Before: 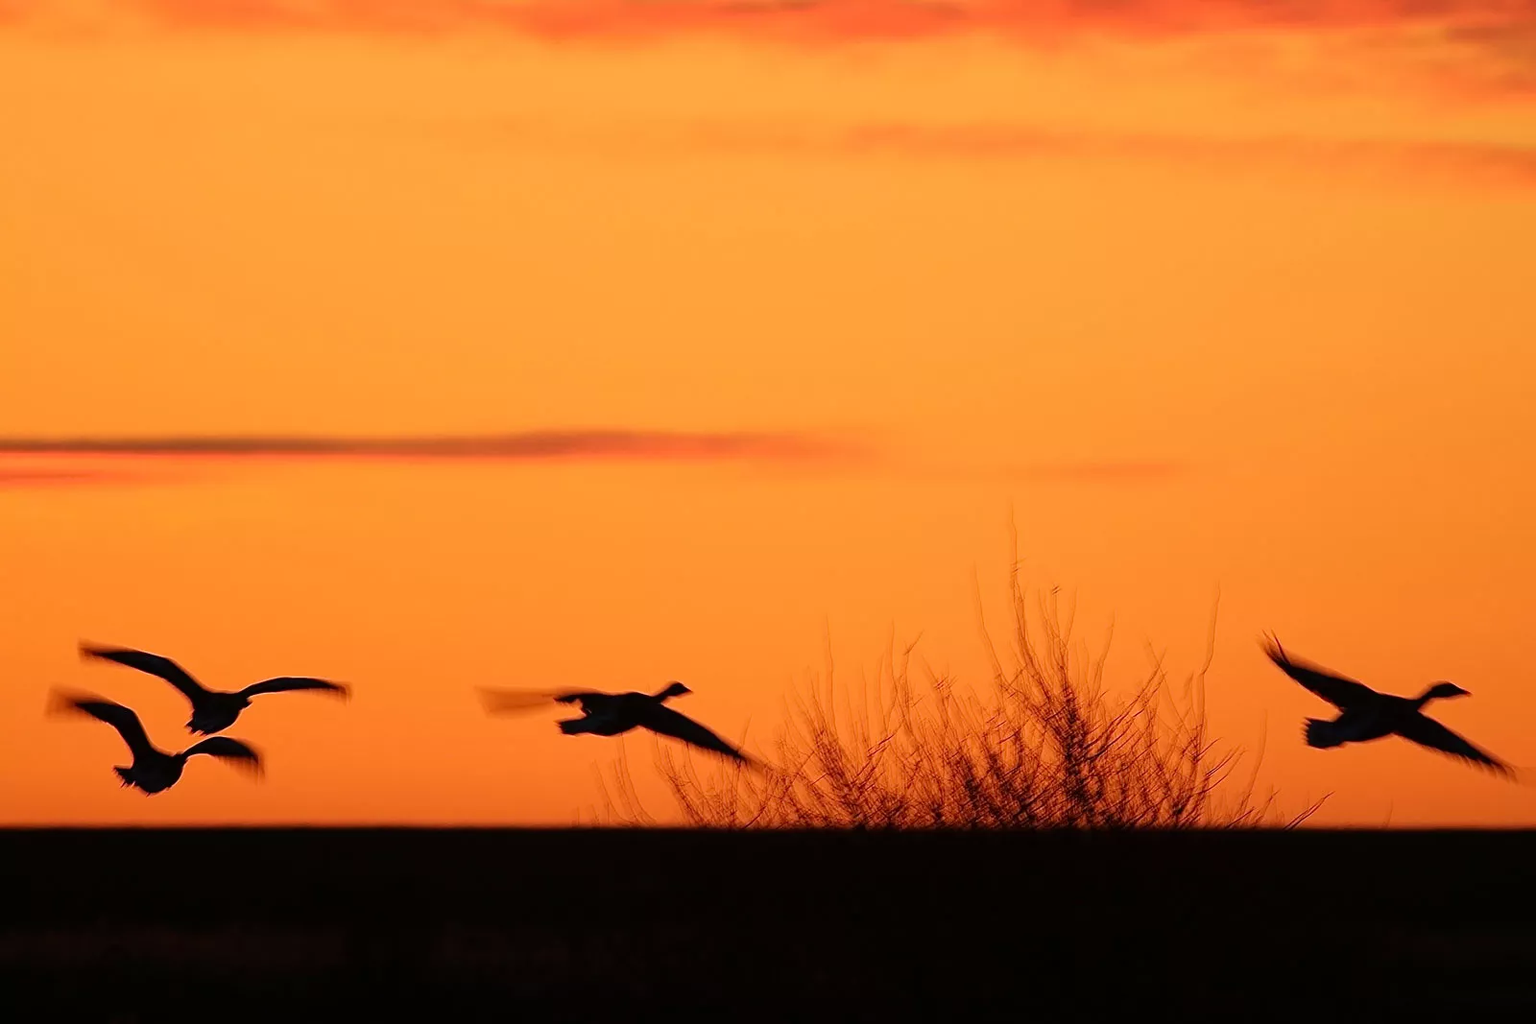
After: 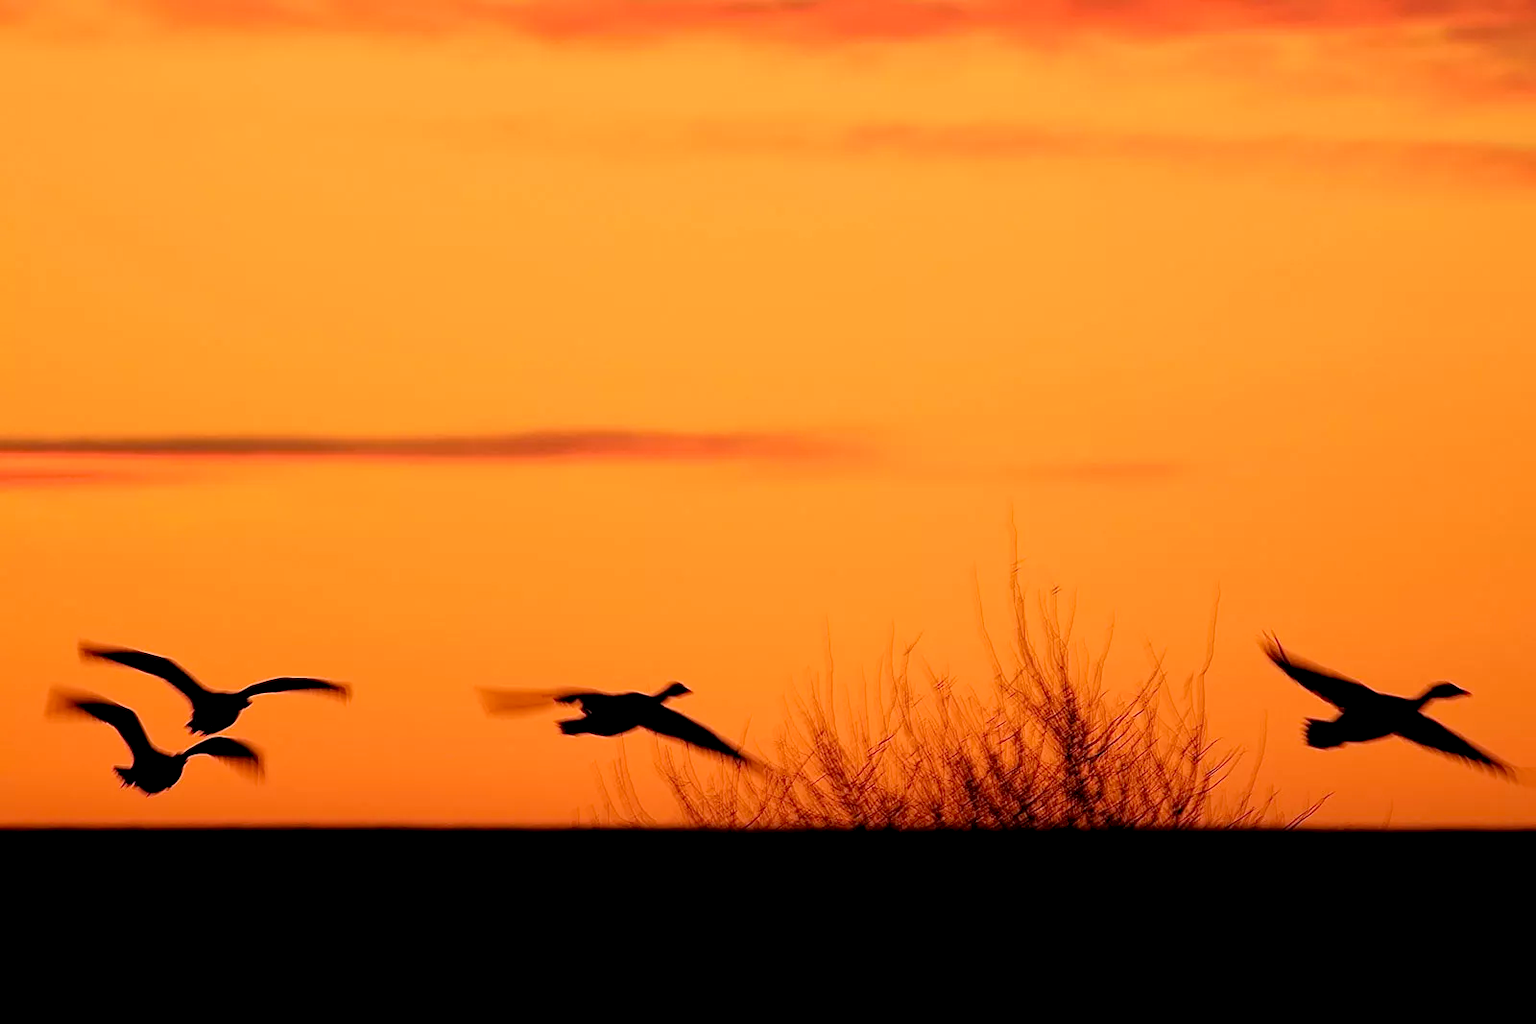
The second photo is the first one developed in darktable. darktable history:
exposure: black level correction 0.007, exposure 0.159 EV, compensate highlight preservation false
shadows and highlights: shadows 25, highlights -25
